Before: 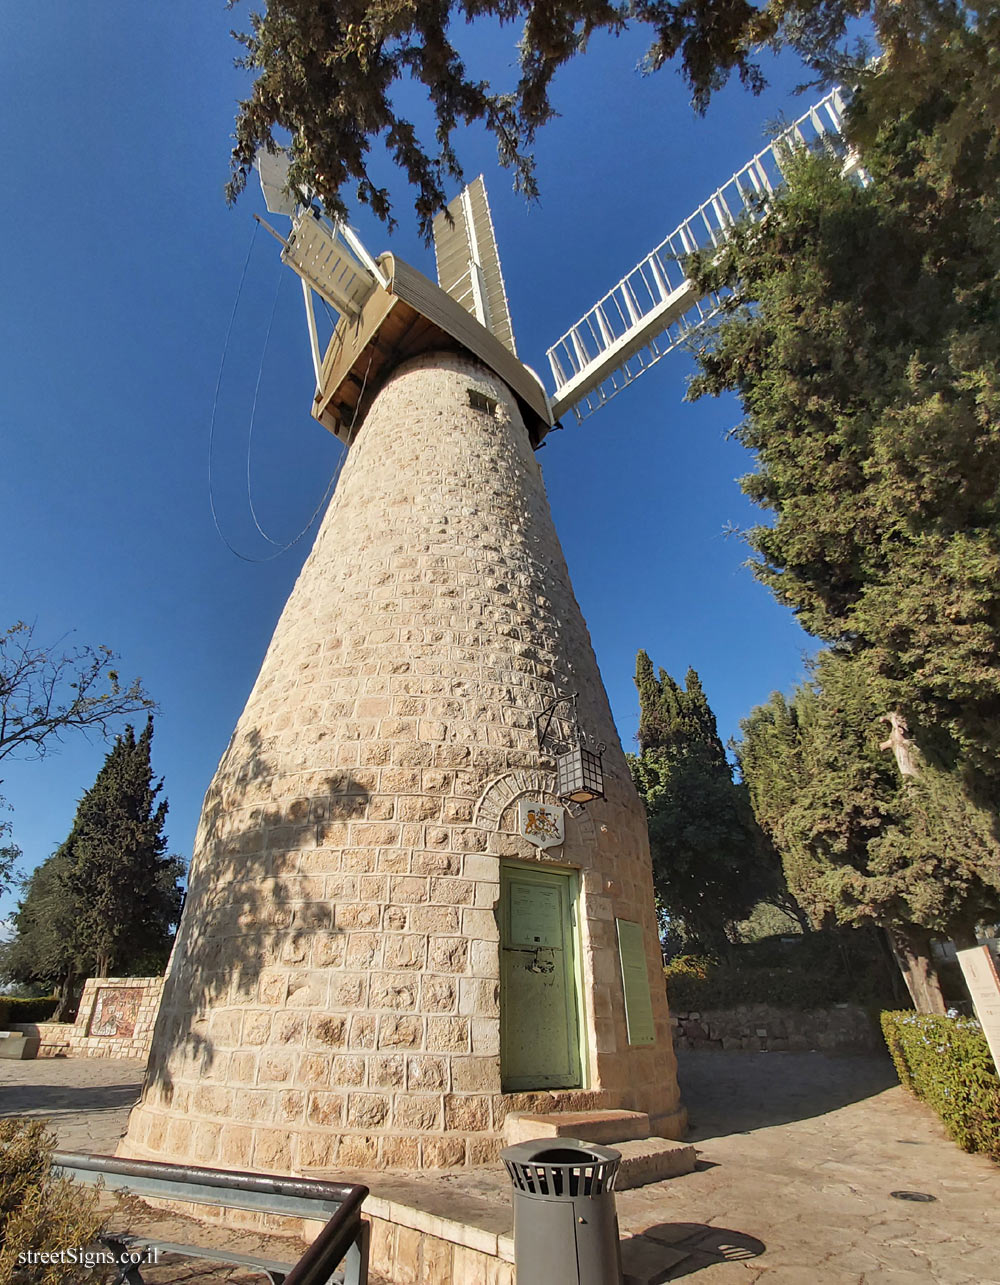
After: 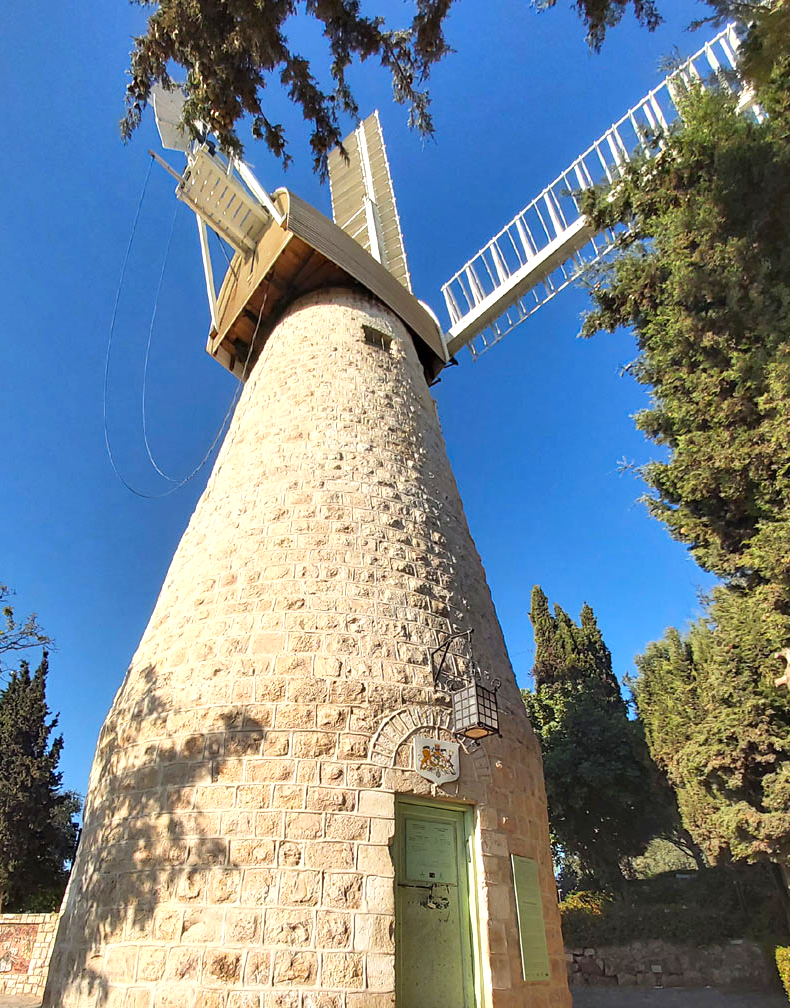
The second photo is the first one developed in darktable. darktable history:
crop and rotate: left 10.575%, top 5.02%, right 10.338%, bottom 16.482%
contrast brightness saturation: contrast 0.037, saturation 0.159
exposure: exposure 0.561 EV, compensate highlight preservation false
